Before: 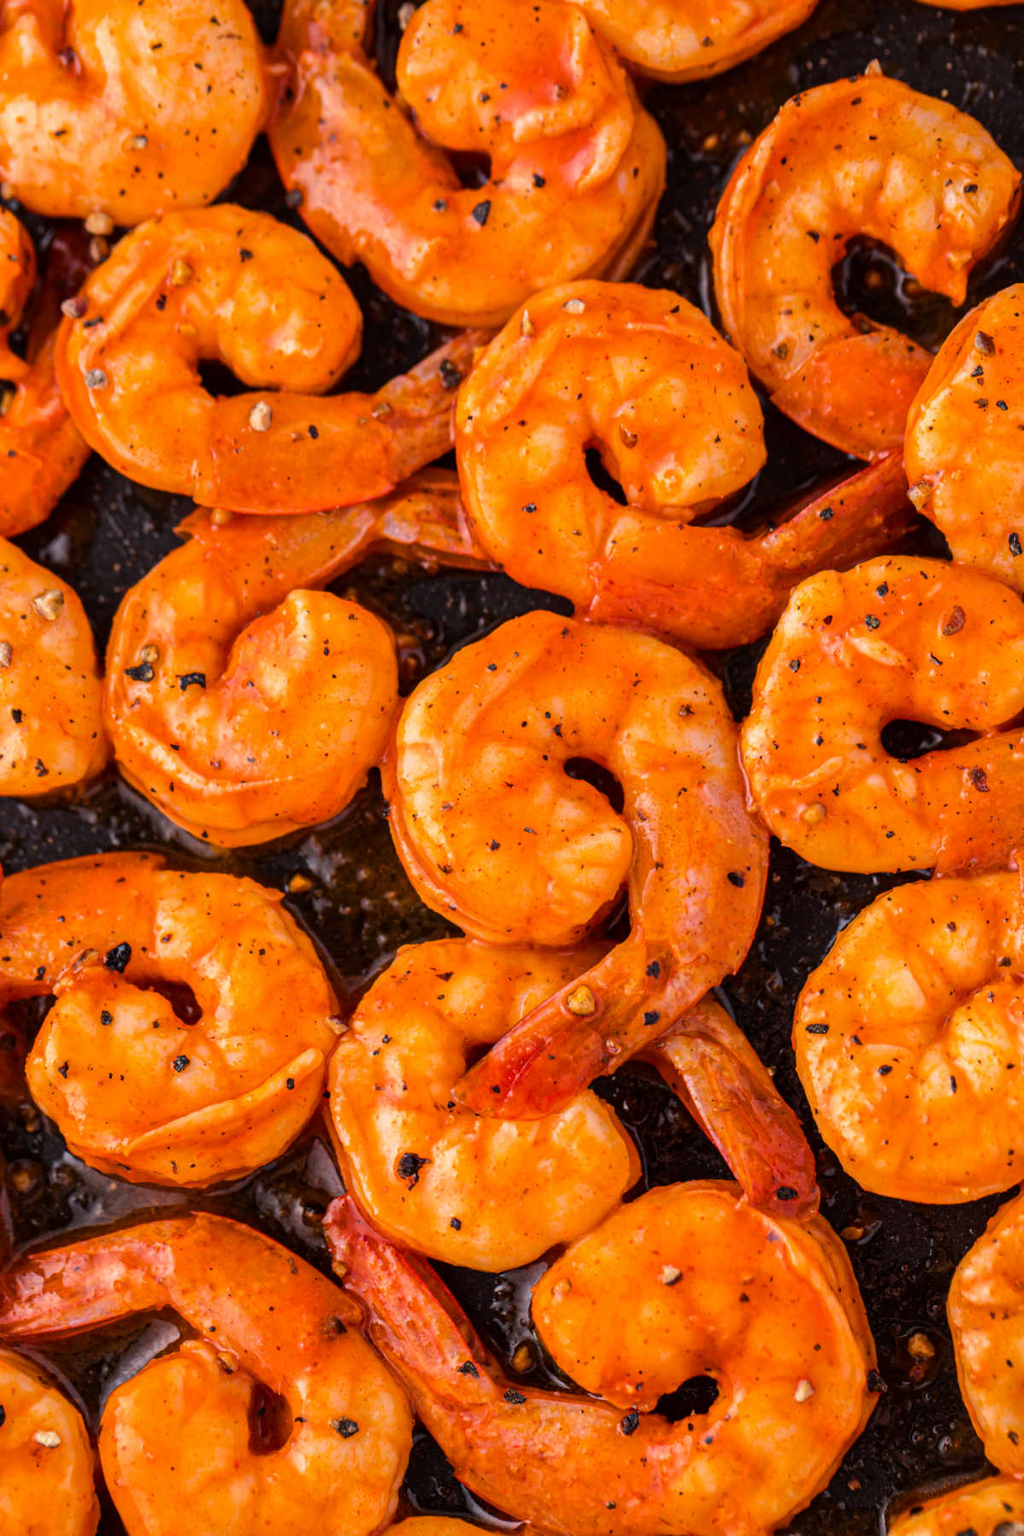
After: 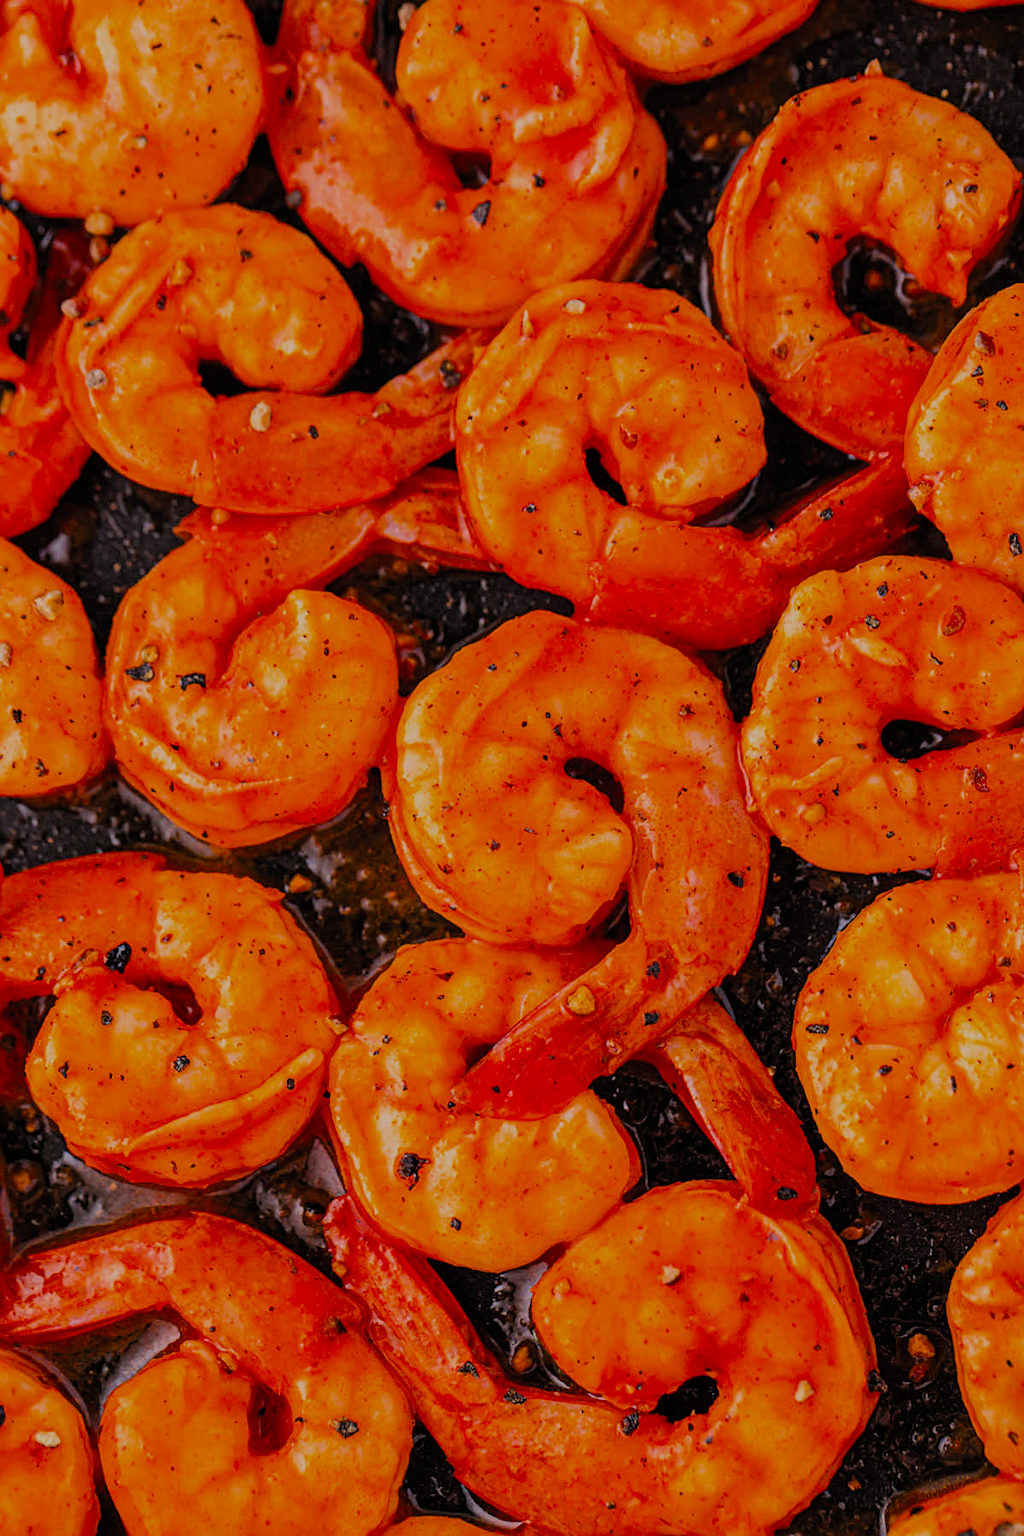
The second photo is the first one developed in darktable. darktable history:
exposure: compensate highlight preservation false
filmic rgb: white relative exposure 8 EV, threshold 3 EV, hardness 2.44, latitude 10.07%, contrast 0.72, highlights saturation mix 10%, shadows ↔ highlights balance 1.38%, color science v4 (2020), enable highlight reconstruction true
sharpen: on, module defaults
